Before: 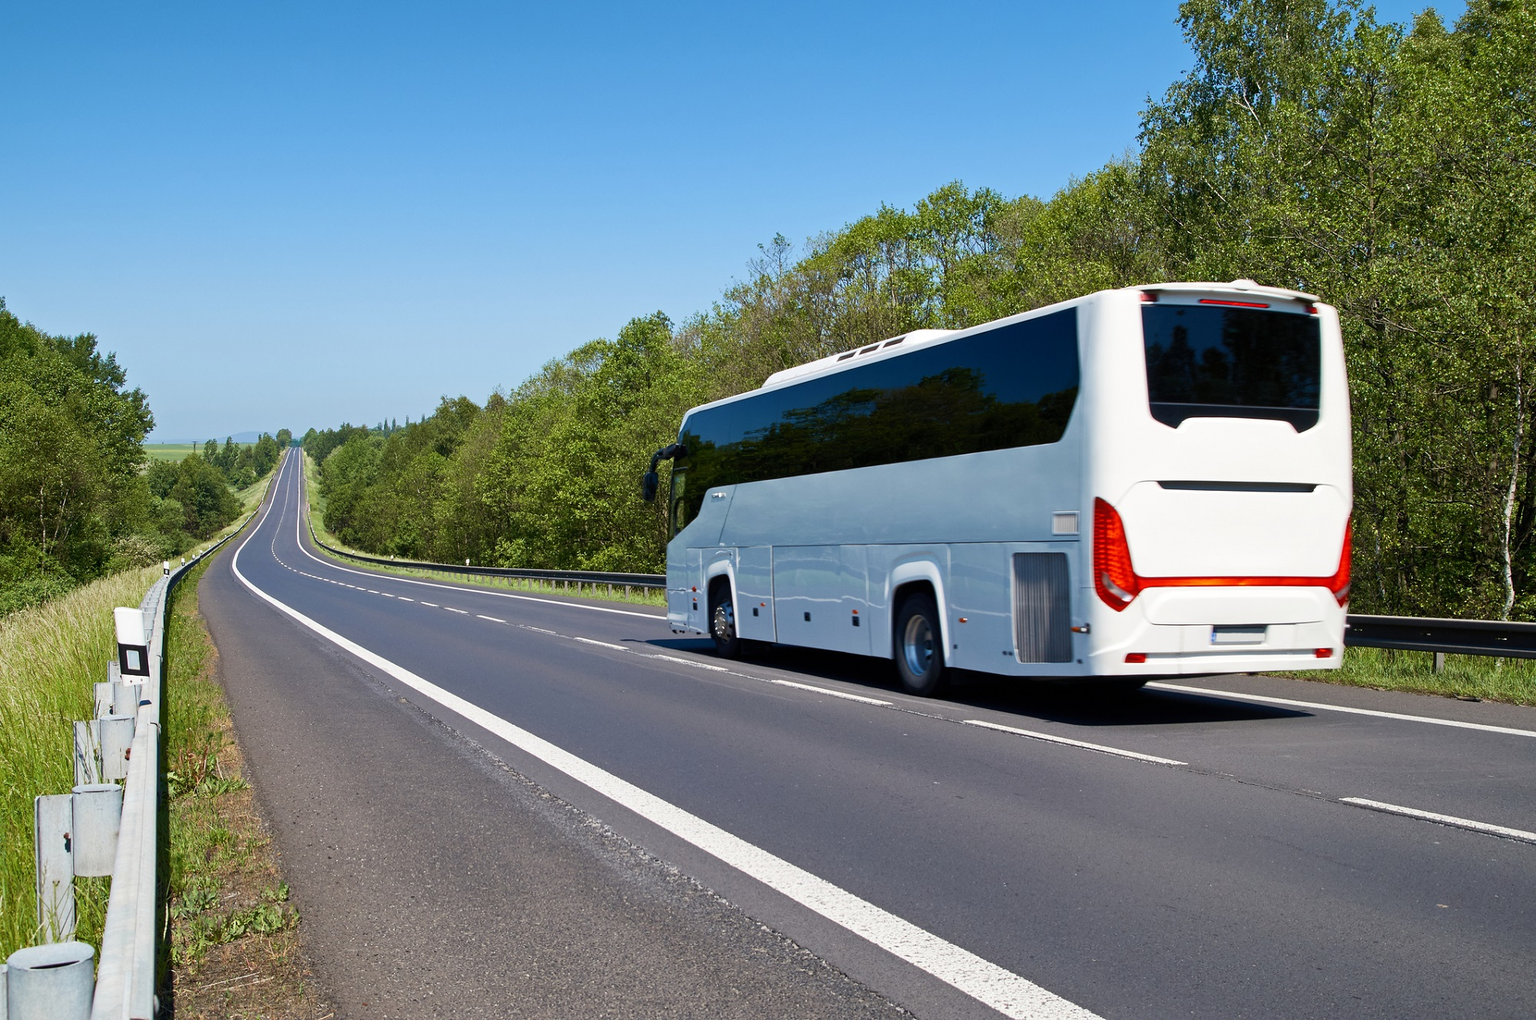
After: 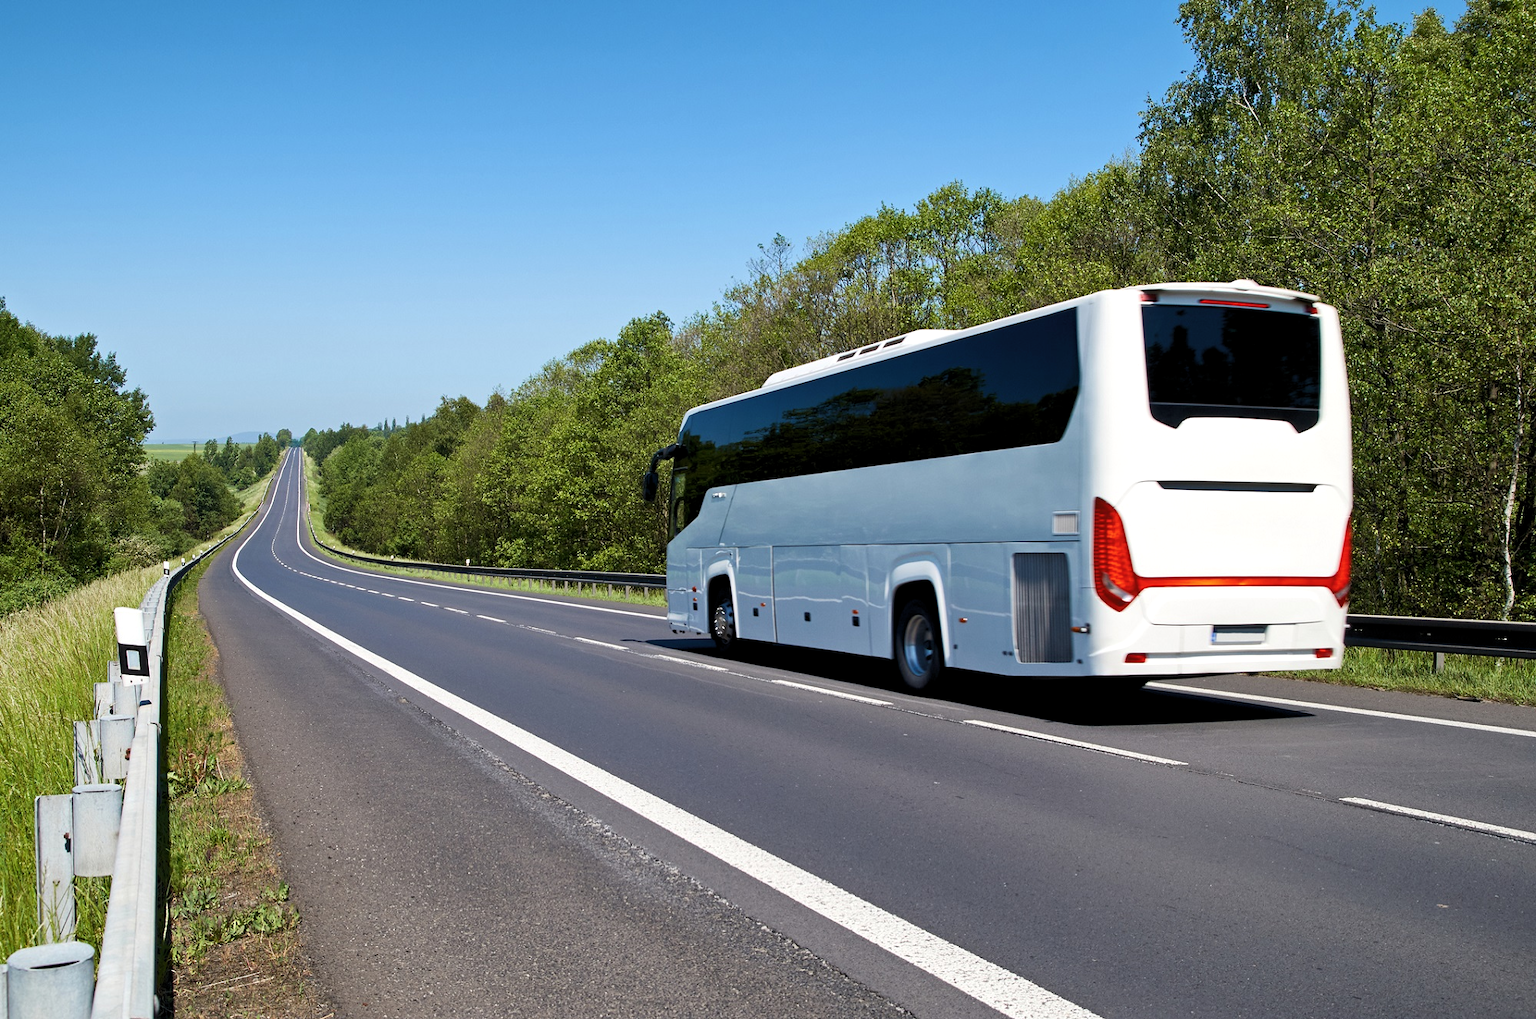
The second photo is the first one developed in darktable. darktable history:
color balance rgb: shadows lift › luminance -10.016%, perceptual saturation grading › global saturation 0.33%
levels: levels [0.031, 0.5, 0.969]
